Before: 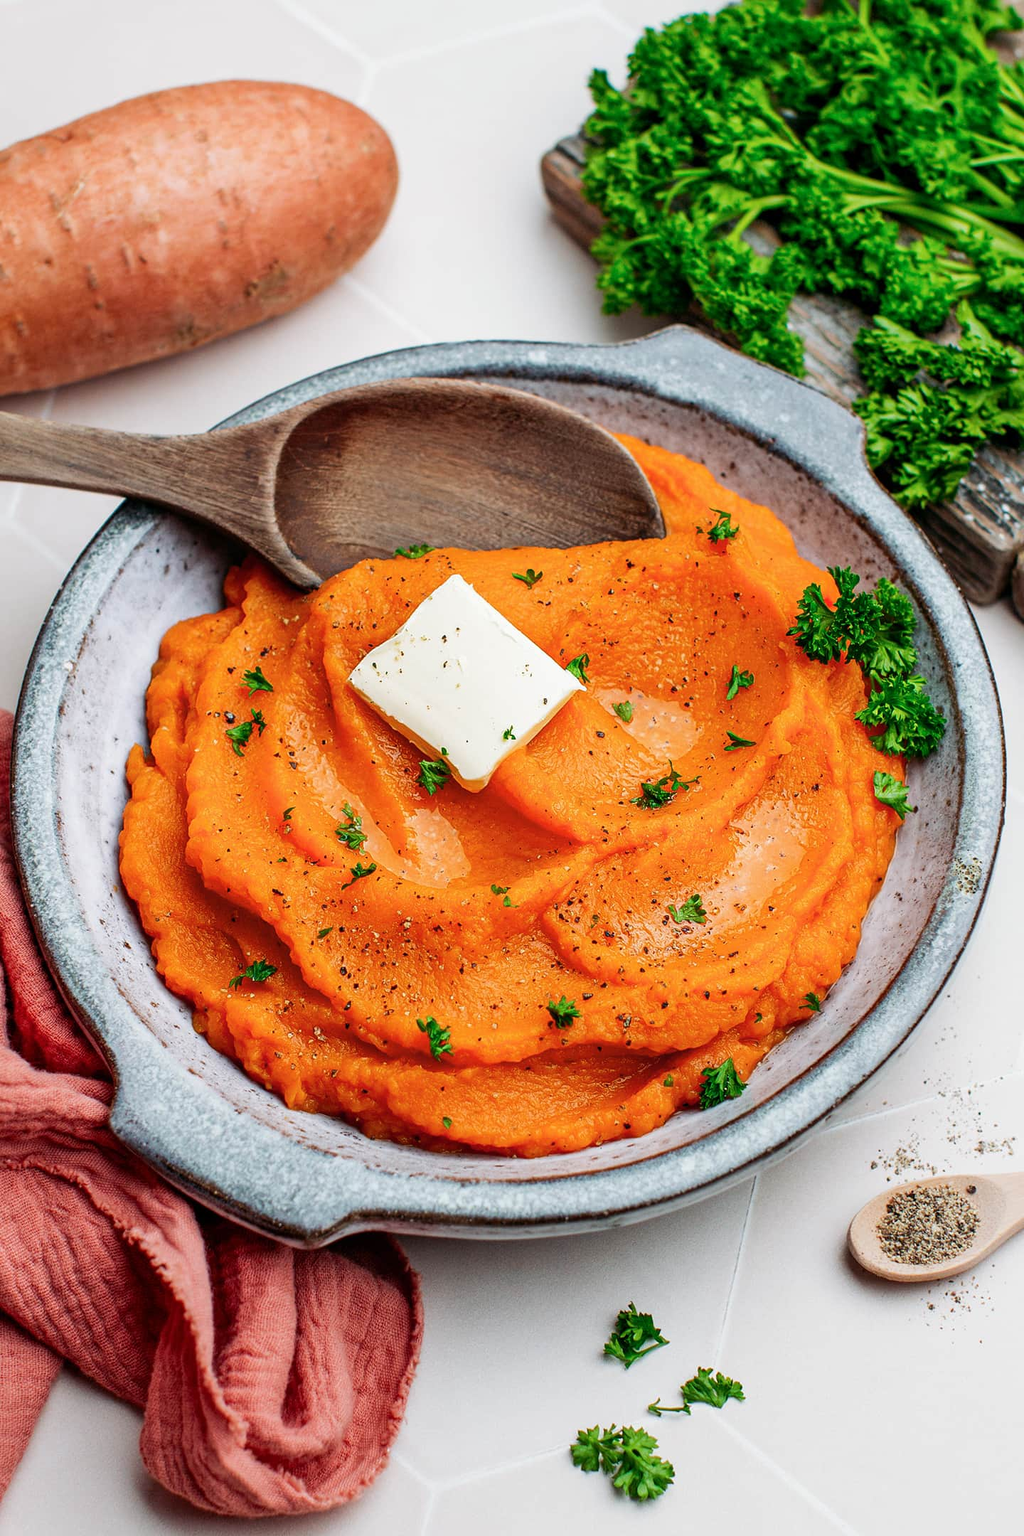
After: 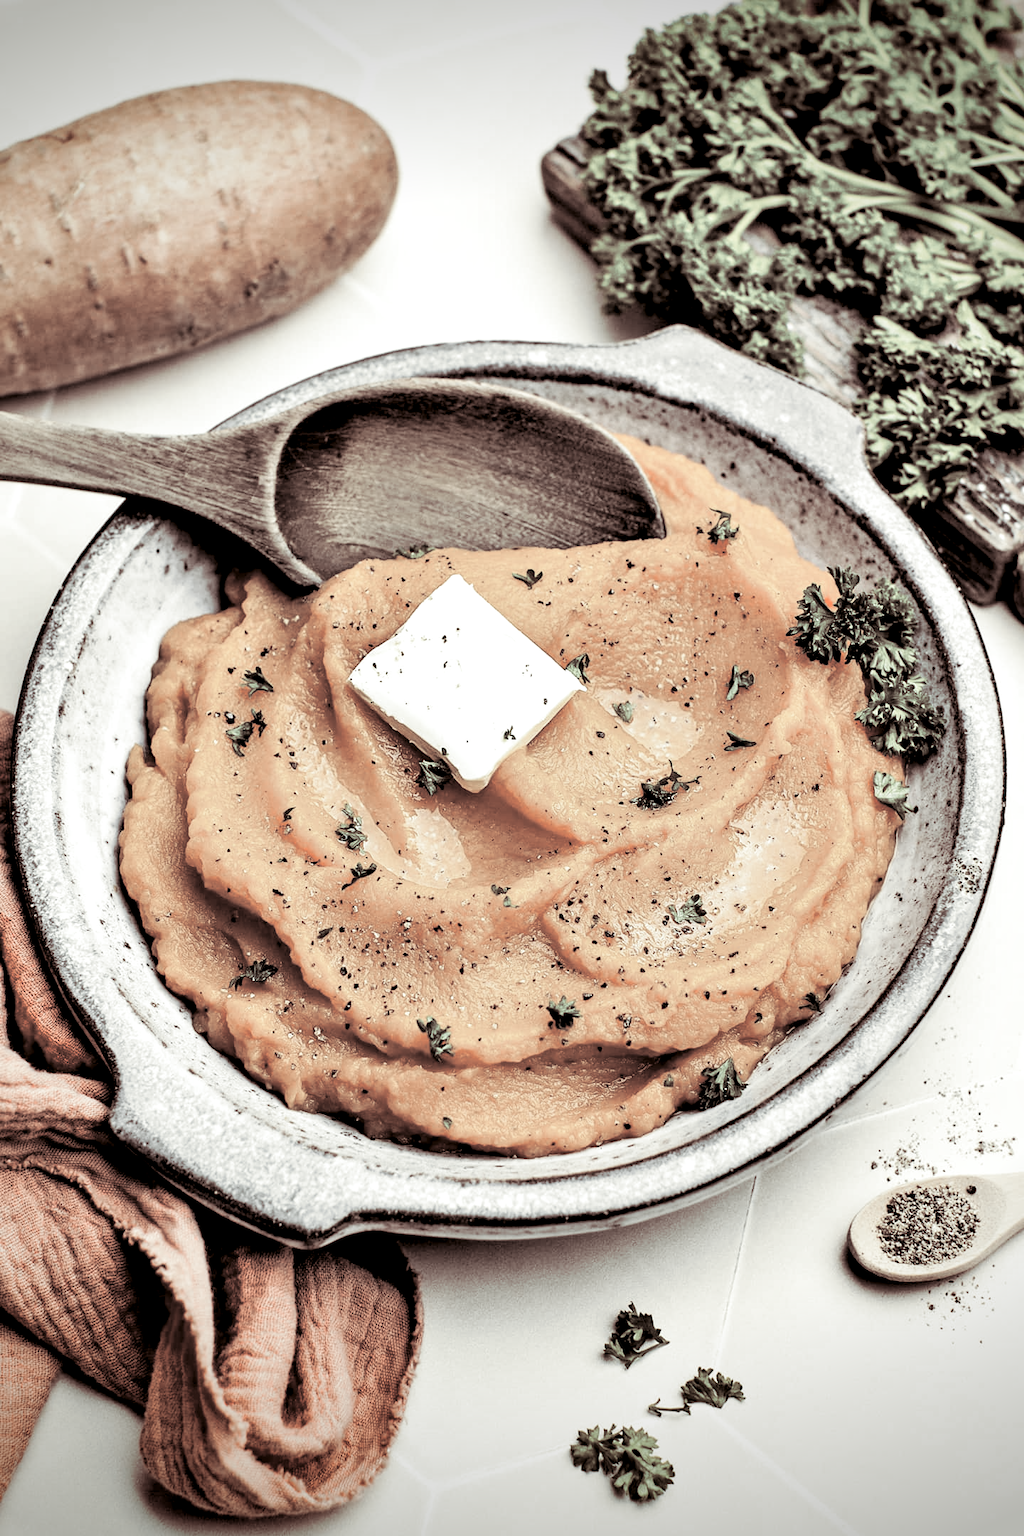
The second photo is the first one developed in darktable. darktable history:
exposure: exposure 0.2 EV, compensate highlight preservation false
shadows and highlights: shadows 32, highlights -32, soften with gaussian
tone curve: curves: ch0 [(0, 0) (0.004, 0.001) (0.133, 0.112) (0.325, 0.362) (0.832, 0.893) (1, 1)], color space Lab, linked channels, preserve colors none
contrast brightness saturation: brightness 0.18, saturation -0.5
vignetting: fall-off start 88.53%, fall-off radius 44.2%, saturation 0.376, width/height ratio 1.161
levels: levels [0.116, 0.574, 1]
color zones: curves: ch1 [(0, 0.831) (0.08, 0.771) (0.157, 0.268) (0.241, 0.207) (0.562, -0.005) (0.714, -0.013) (0.876, 0.01) (1, 0.831)]
split-toning: shadows › saturation 0.24, highlights › hue 54°, highlights › saturation 0.24
contrast equalizer: octaves 7, y [[0.528, 0.548, 0.563, 0.562, 0.546, 0.526], [0.55 ×6], [0 ×6], [0 ×6], [0 ×6]]
color correction: highlights a* -5.94, highlights b* 9.48, shadows a* 10.12, shadows b* 23.94
